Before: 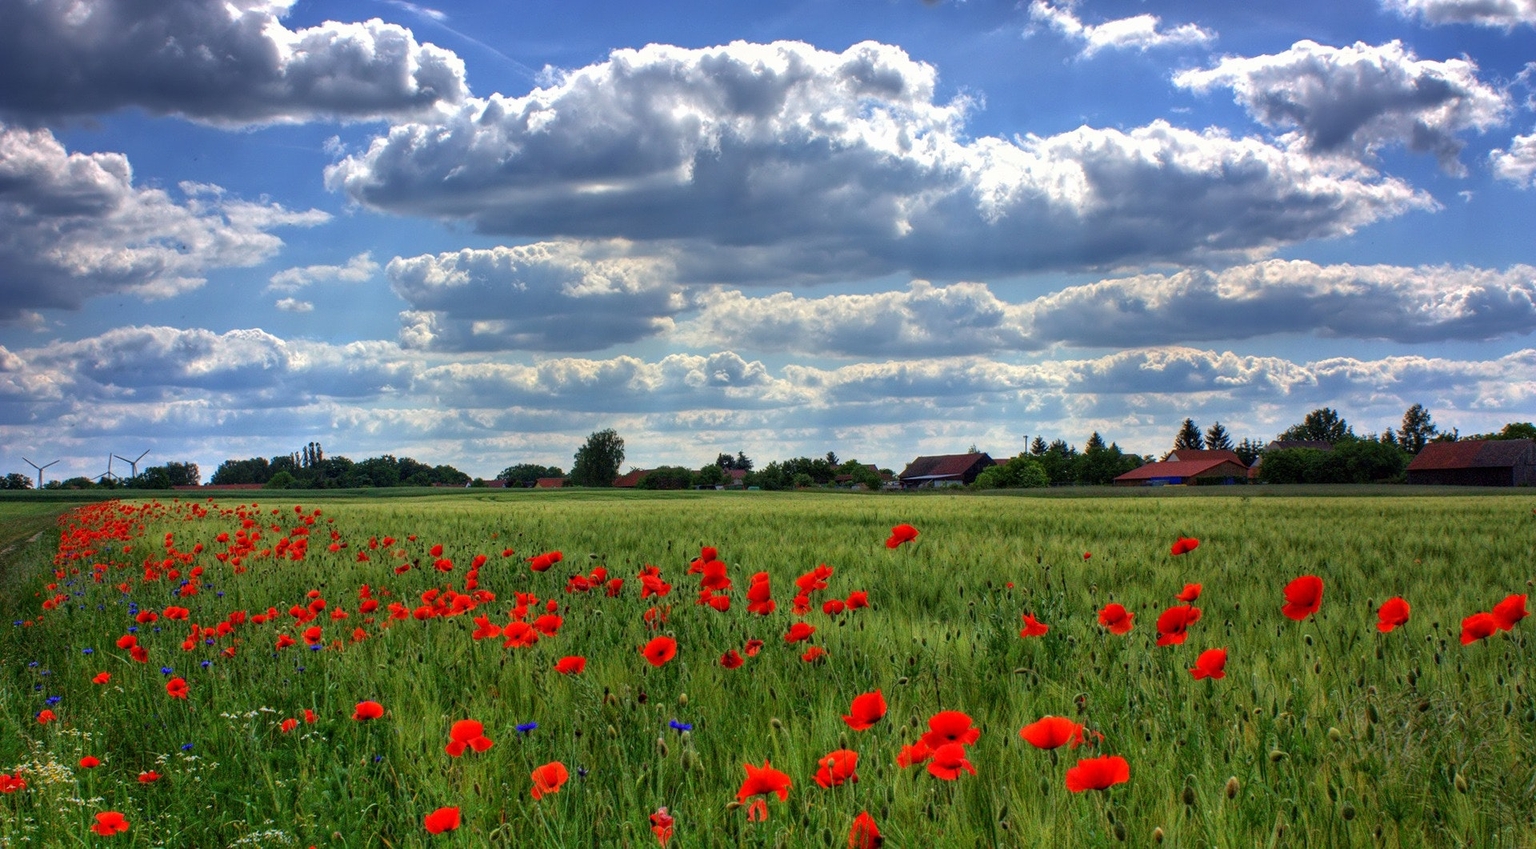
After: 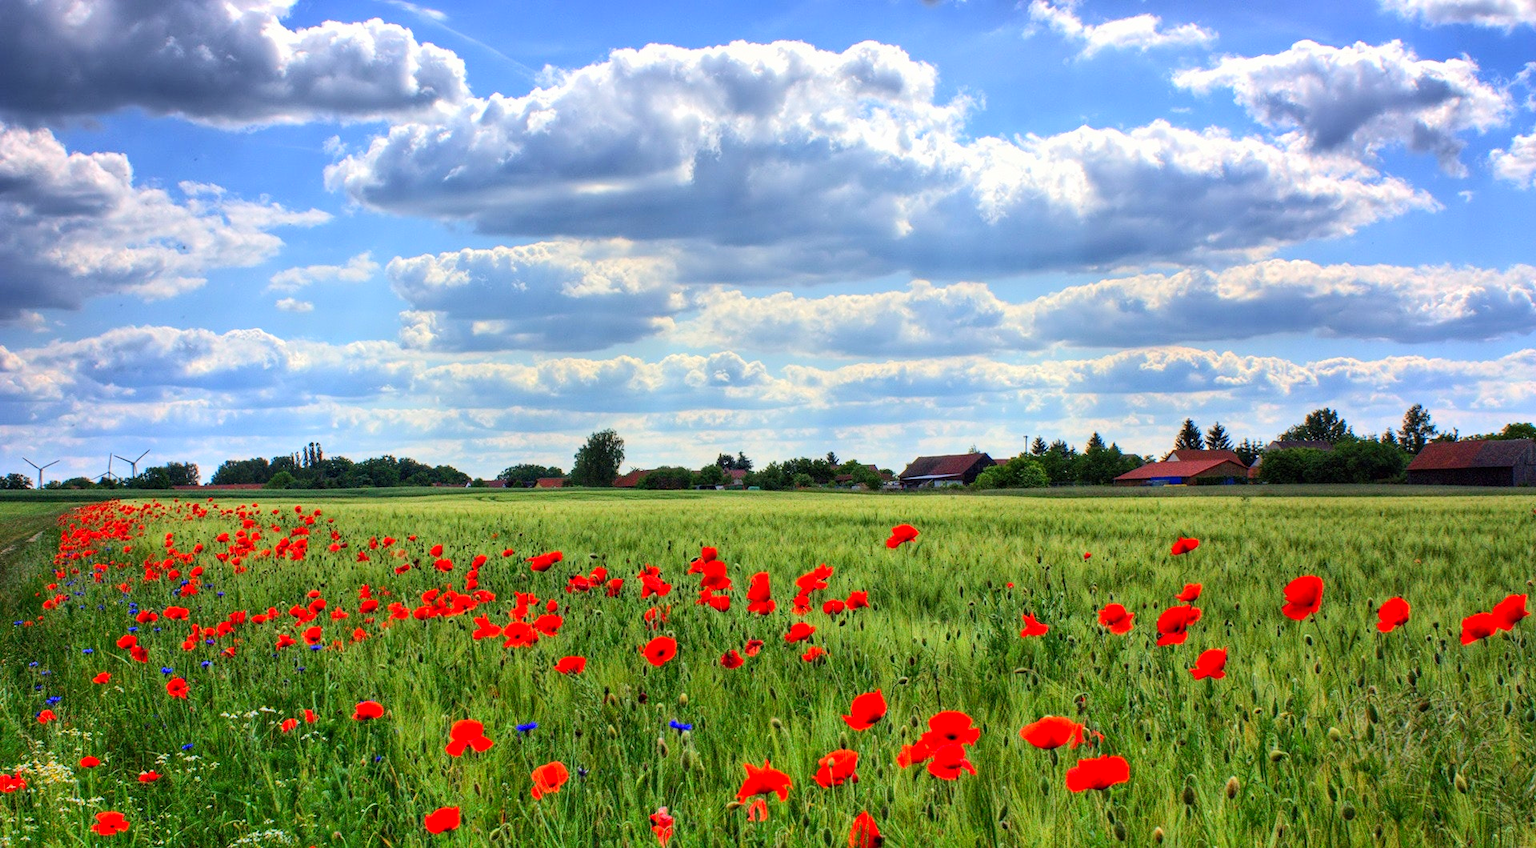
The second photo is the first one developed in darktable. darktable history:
tone curve: curves: ch0 [(0, 0) (0.003, 0.003) (0.011, 0.014) (0.025, 0.033) (0.044, 0.06) (0.069, 0.096) (0.1, 0.132) (0.136, 0.174) (0.177, 0.226) (0.224, 0.282) (0.277, 0.352) (0.335, 0.435) (0.399, 0.524) (0.468, 0.615) (0.543, 0.695) (0.623, 0.771) (0.709, 0.835) (0.801, 0.894) (0.898, 0.944) (1, 1)], color space Lab, linked channels, preserve colors none
